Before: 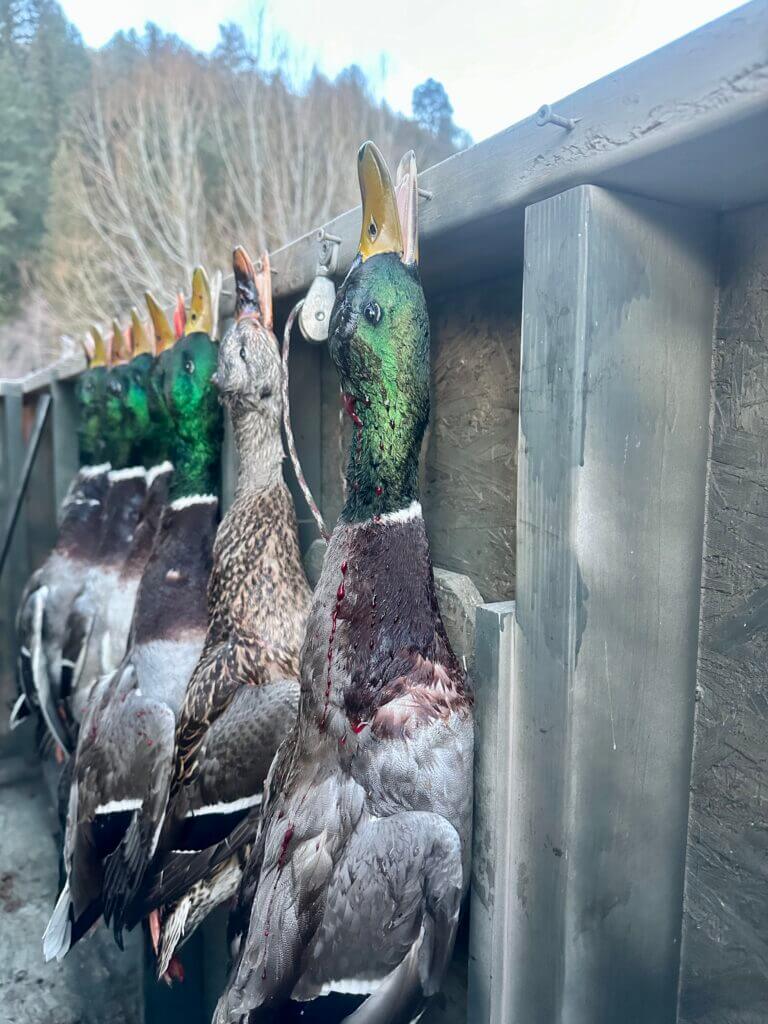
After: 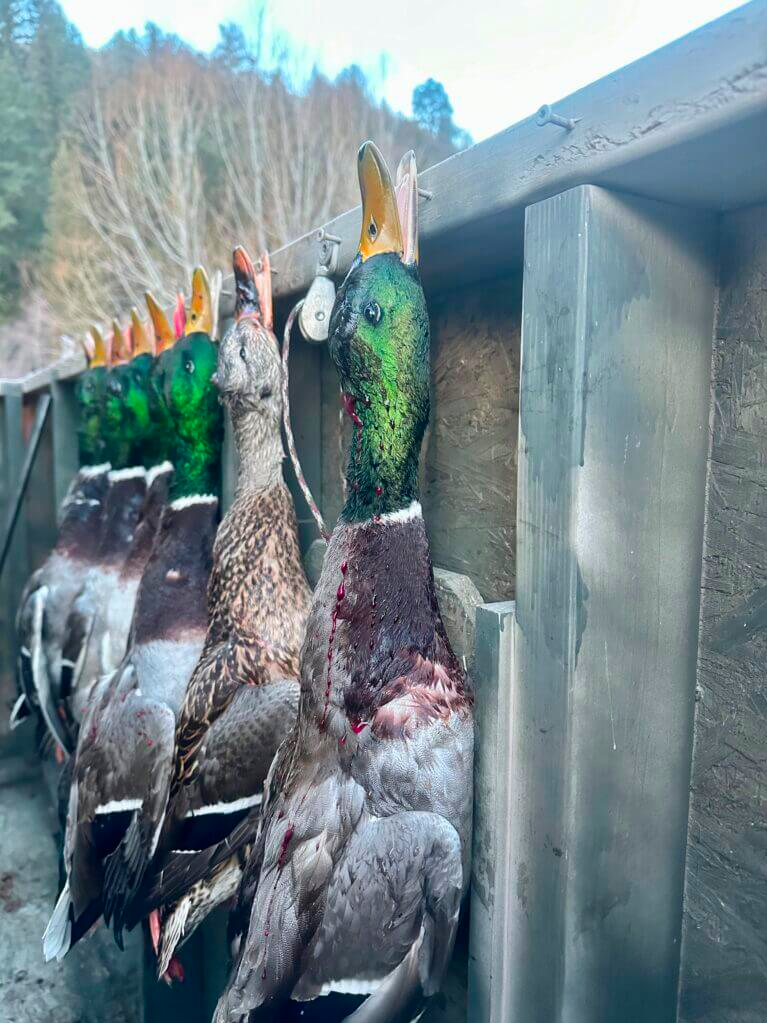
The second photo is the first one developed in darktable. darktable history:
contrast brightness saturation: saturation 0.1
crop and rotate: left 0.126%
color zones: curves: ch1 [(0.239, 0.552) (0.75, 0.5)]; ch2 [(0.25, 0.462) (0.749, 0.457)], mix 25.94%
exposure: compensate highlight preservation false
